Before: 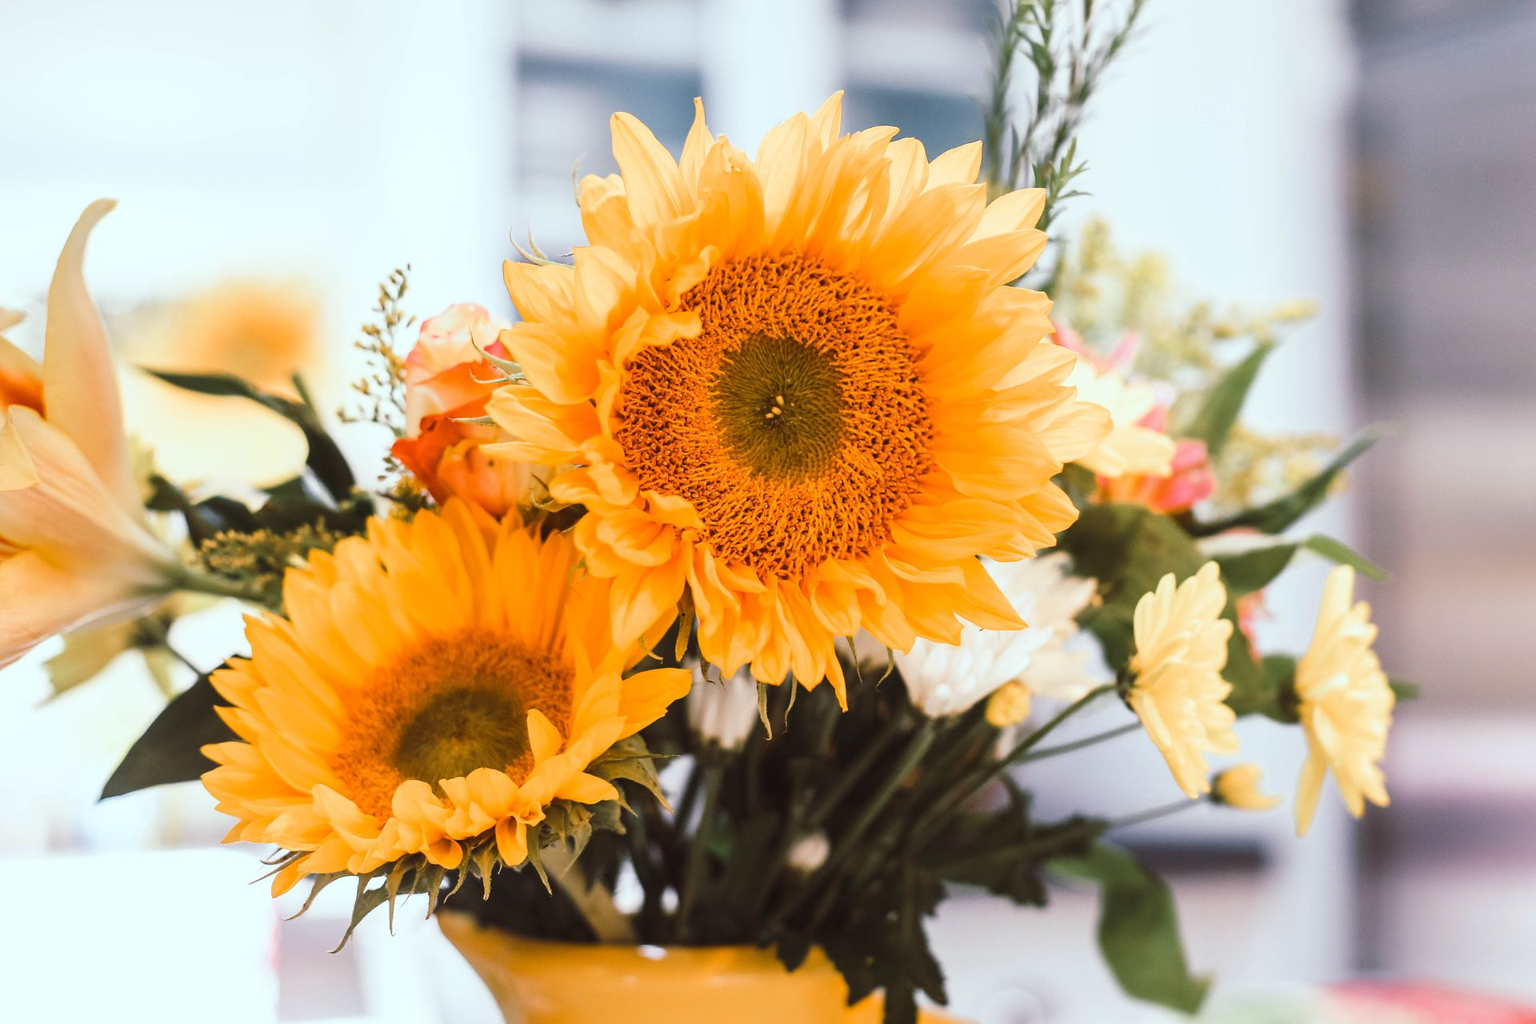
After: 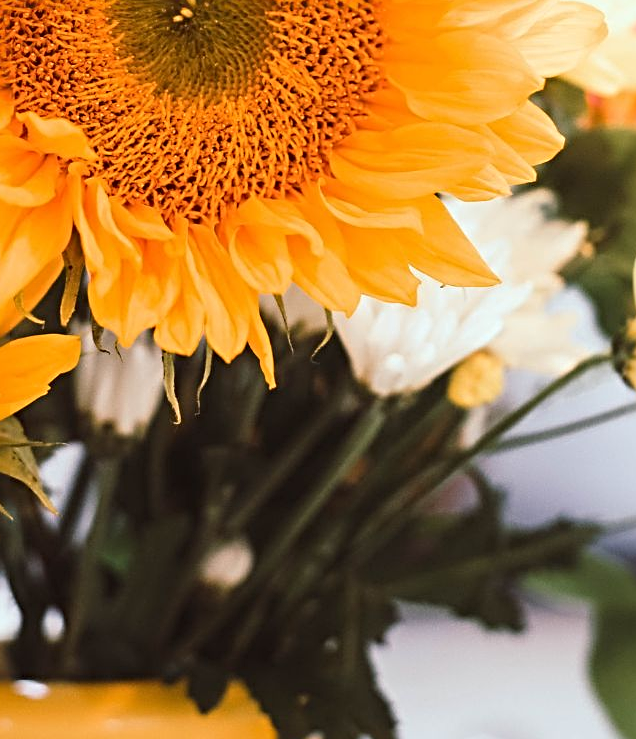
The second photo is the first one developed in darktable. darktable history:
crop: left 40.878%, top 39.176%, right 25.993%, bottom 3.081%
sharpen: radius 4
